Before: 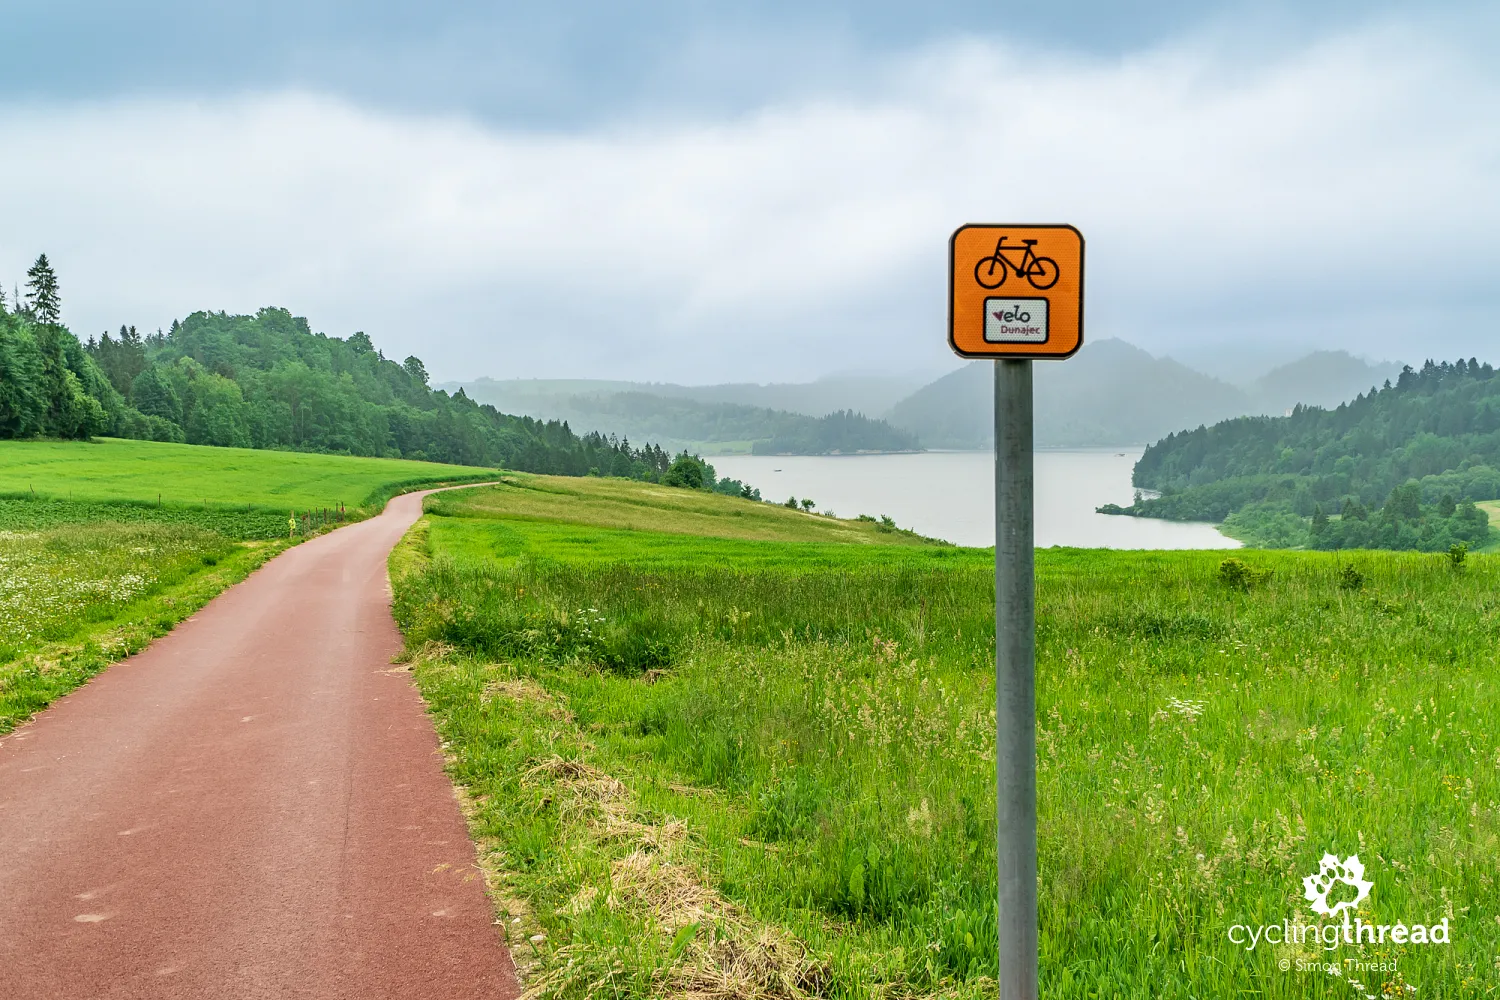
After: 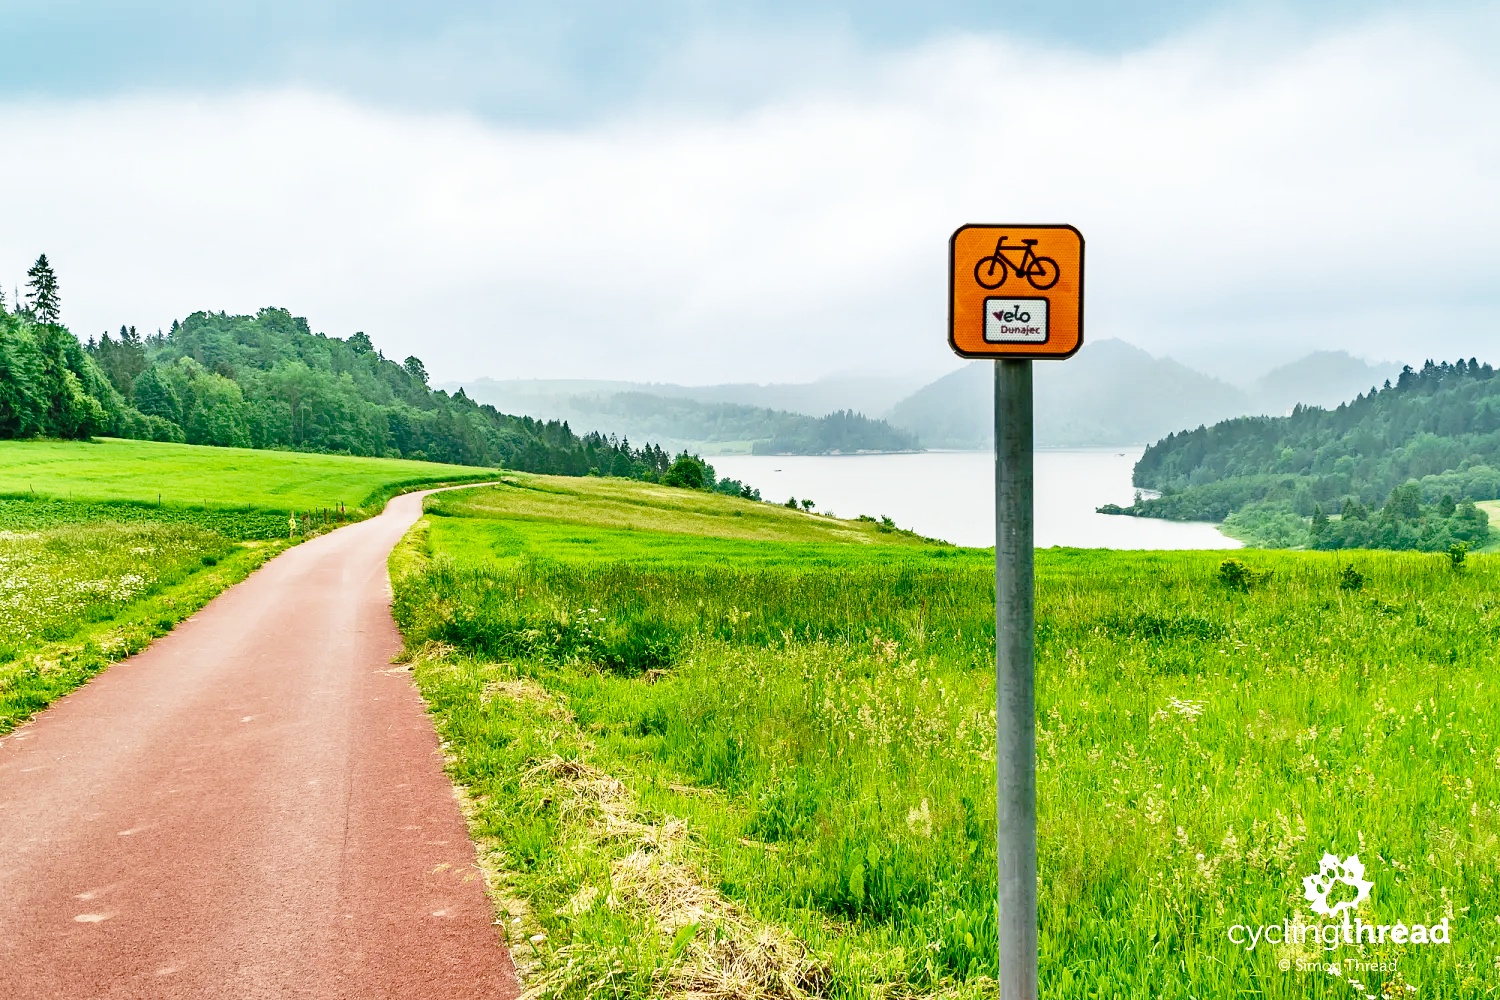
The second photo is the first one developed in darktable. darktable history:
base curve: curves: ch0 [(0, 0) (0.036, 0.037) (0.121, 0.228) (0.46, 0.76) (0.859, 0.983) (1, 1)], preserve colors none
shadows and highlights: low approximation 0.01, soften with gaussian
